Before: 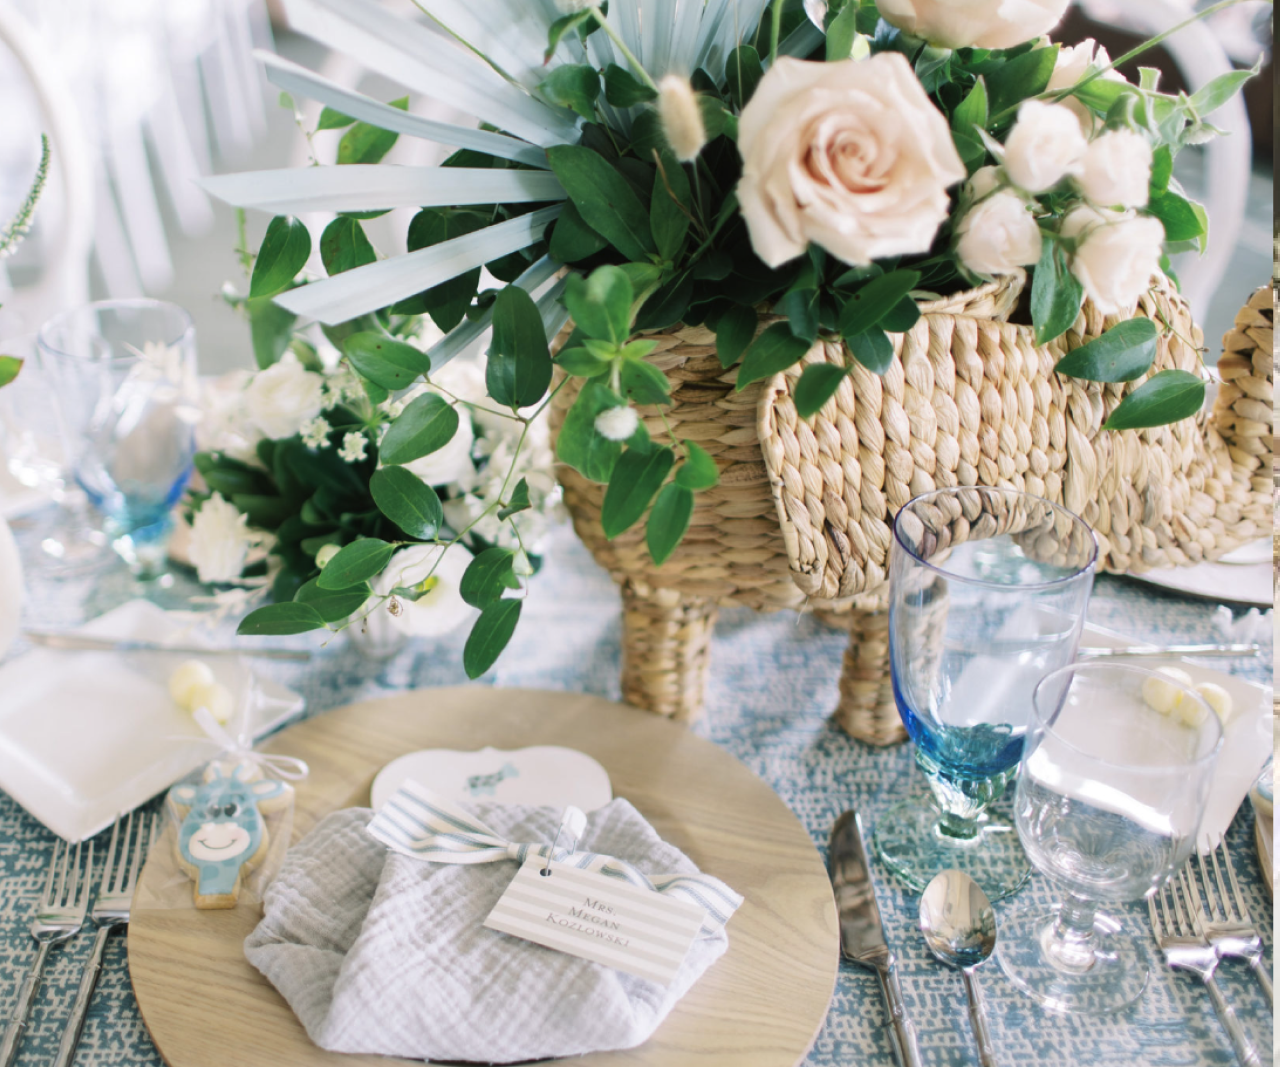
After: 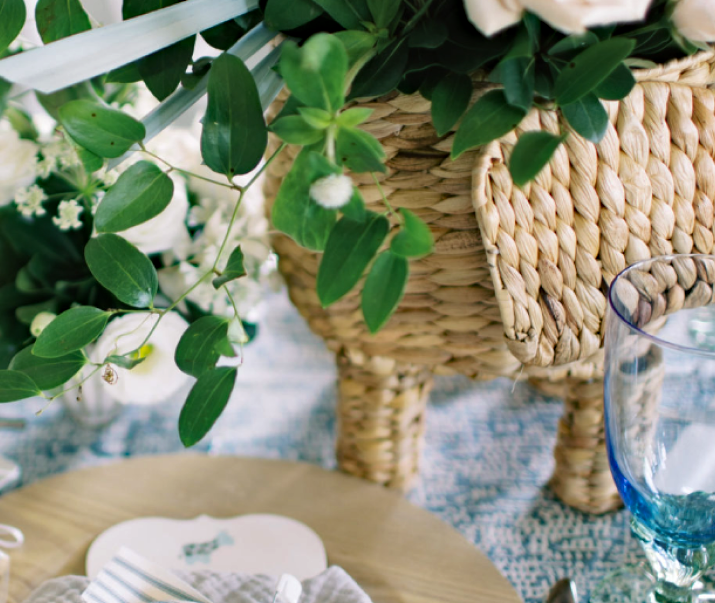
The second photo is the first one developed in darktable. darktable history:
crop and rotate: left 22.312%, top 21.771%, right 21.819%, bottom 21.64%
haze removal: strength 0.304, distance 0.255, adaptive false
